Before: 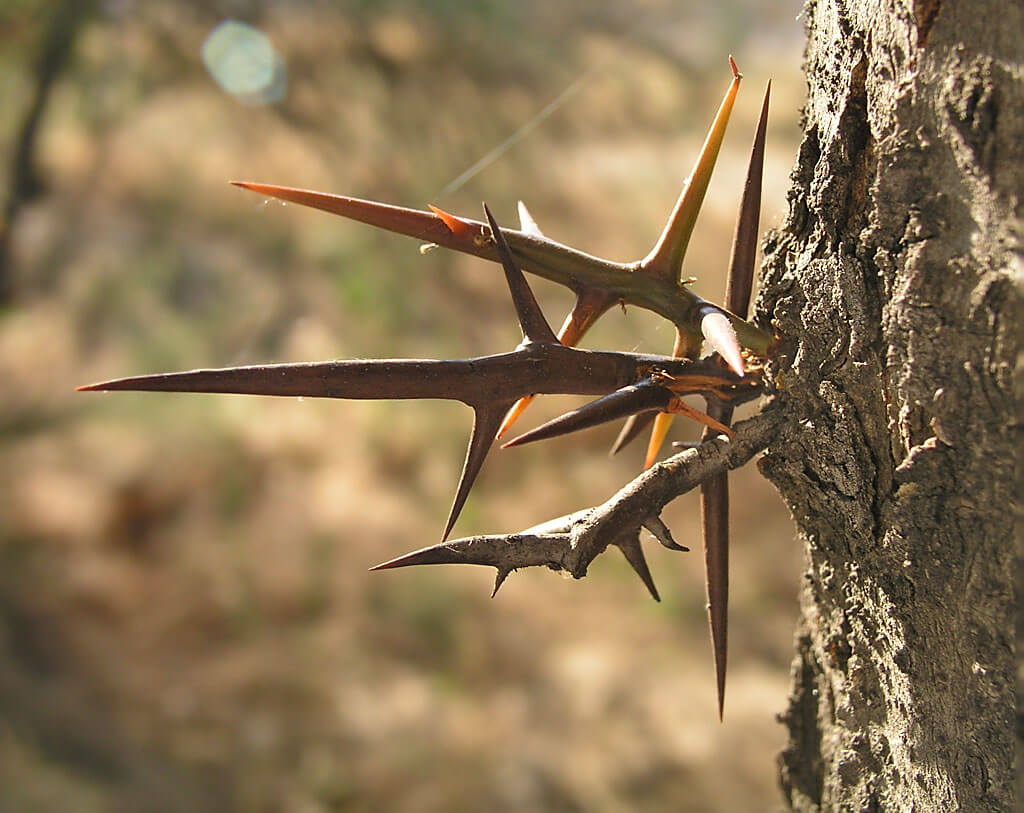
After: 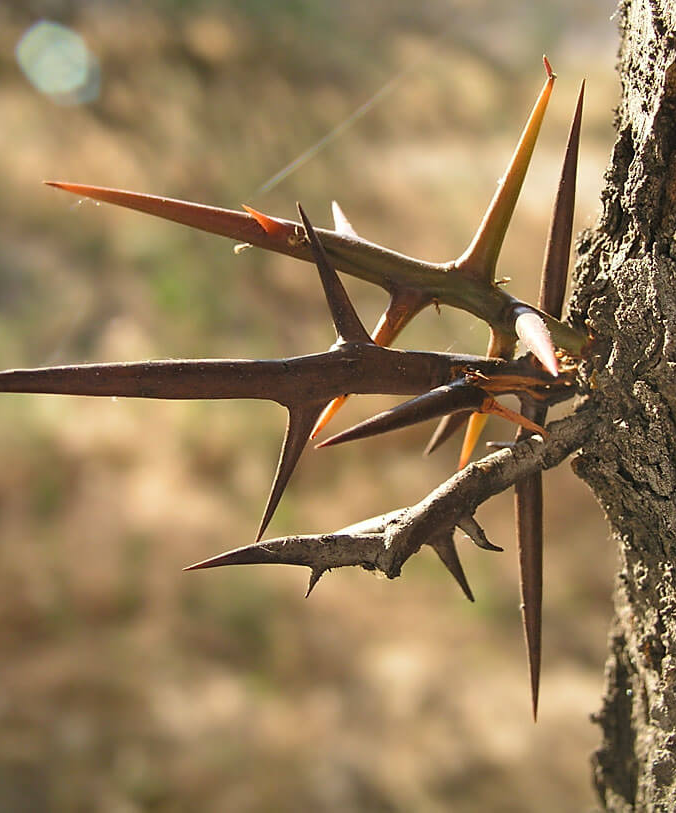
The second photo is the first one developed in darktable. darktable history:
crop and rotate: left 18.215%, right 15.68%
